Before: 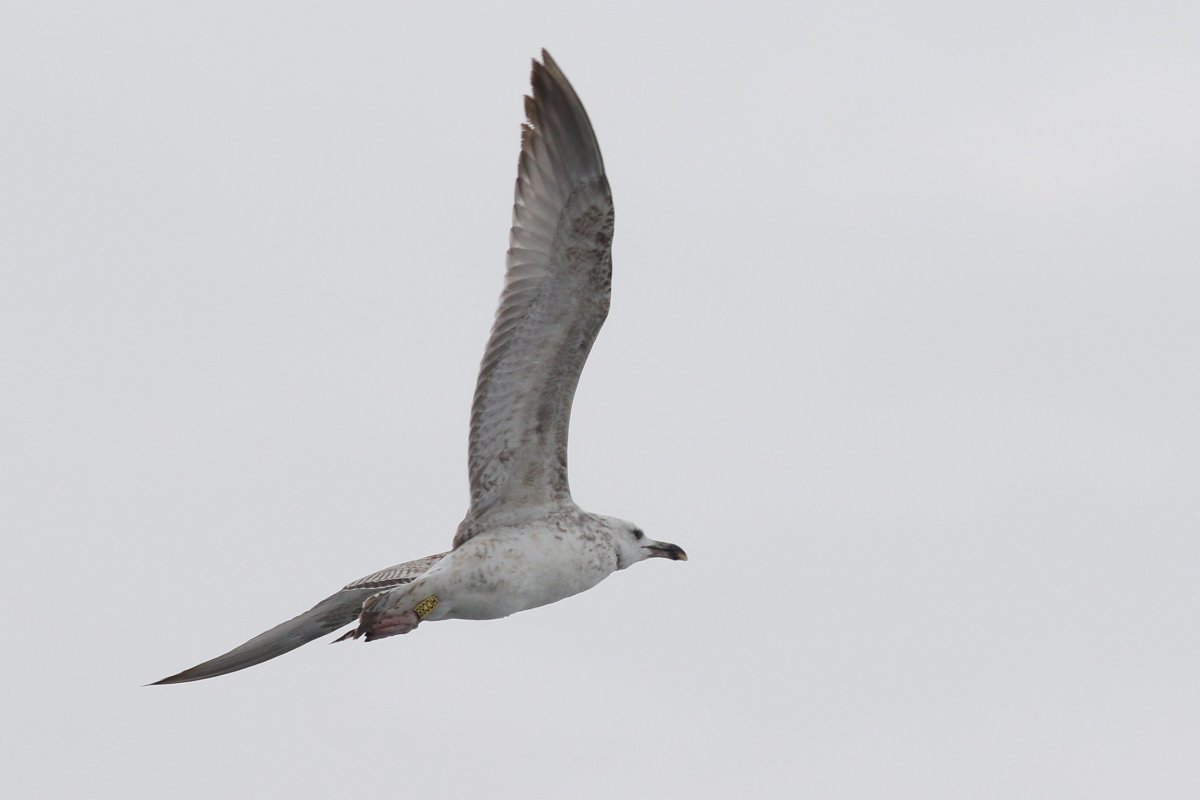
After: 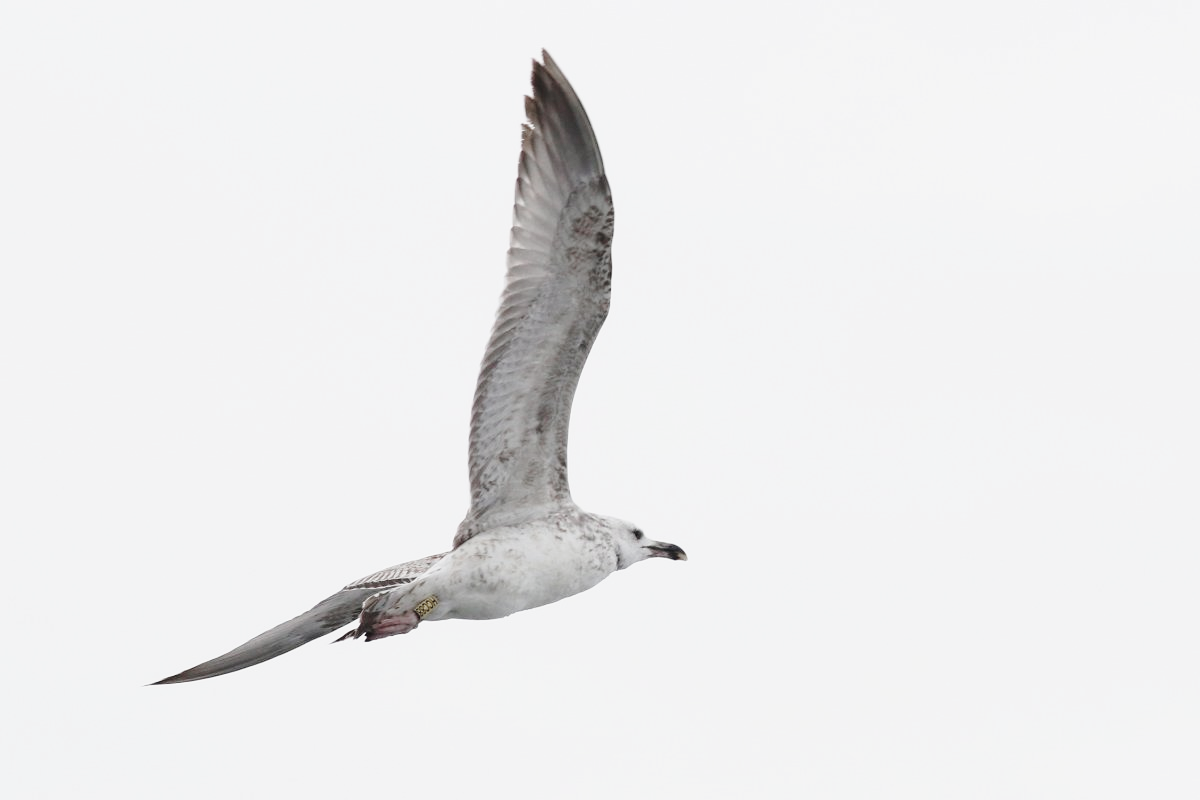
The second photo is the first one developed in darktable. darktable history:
color zones: curves: ch0 [(0, 0.559) (0.153, 0.551) (0.229, 0.5) (0.429, 0.5) (0.571, 0.5) (0.714, 0.5) (0.857, 0.5) (1, 0.559)]; ch1 [(0, 0.417) (0.112, 0.336) (0.213, 0.26) (0.429, 0.34) (0.571, 0.35) (0.683, 0.331) (0.857, 0.344) (1, 0.417)]
base curve: curves: ch0 [(0, 0) (0.028, 0.03) (0.121, 0.232) (0.46, 0.748) (0.859, 0.968) (1, 1)], preserve colors none
